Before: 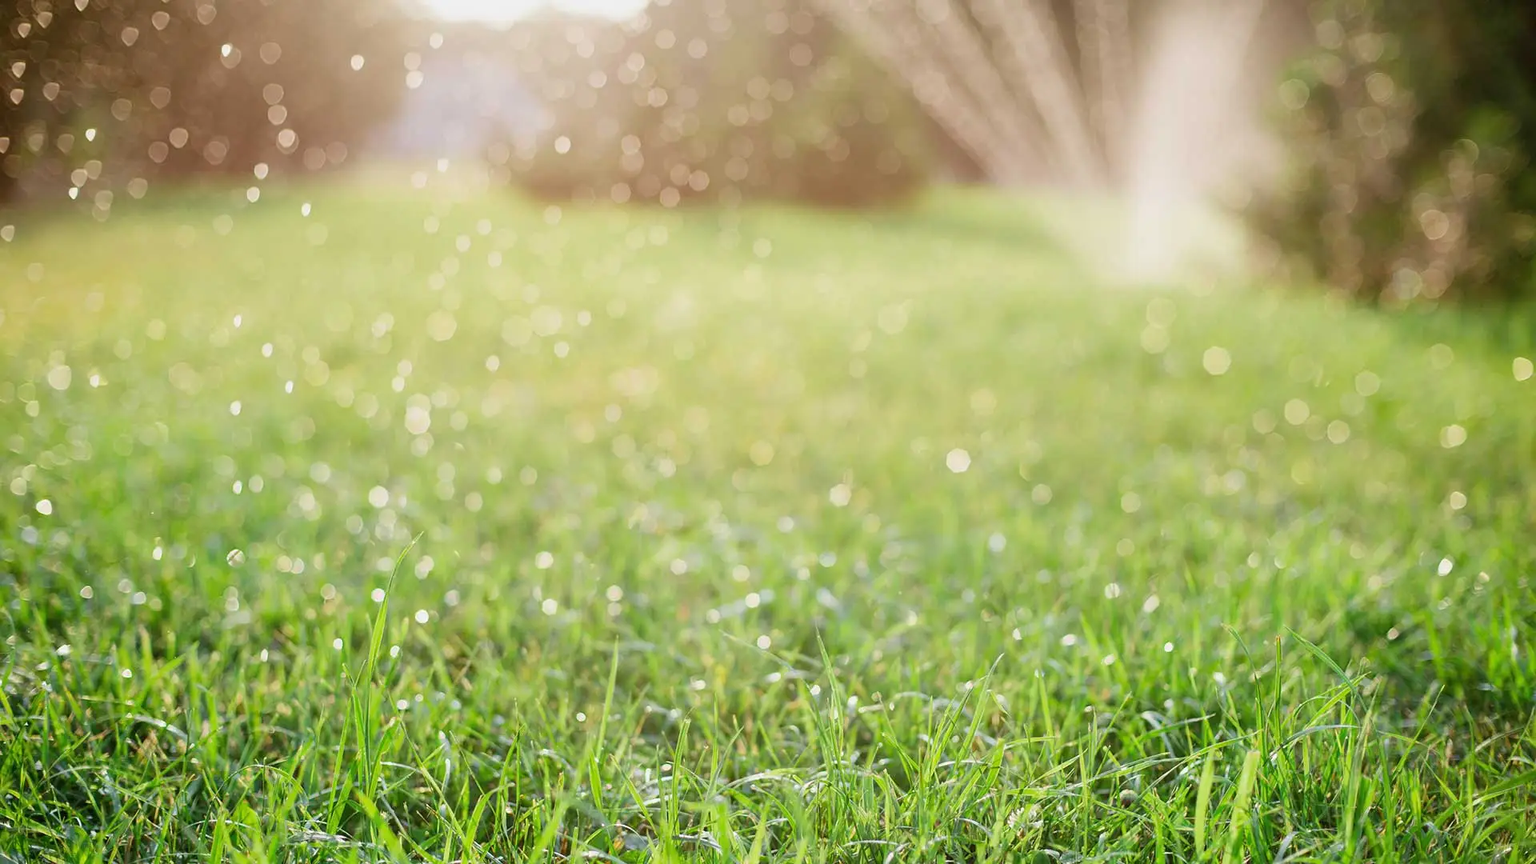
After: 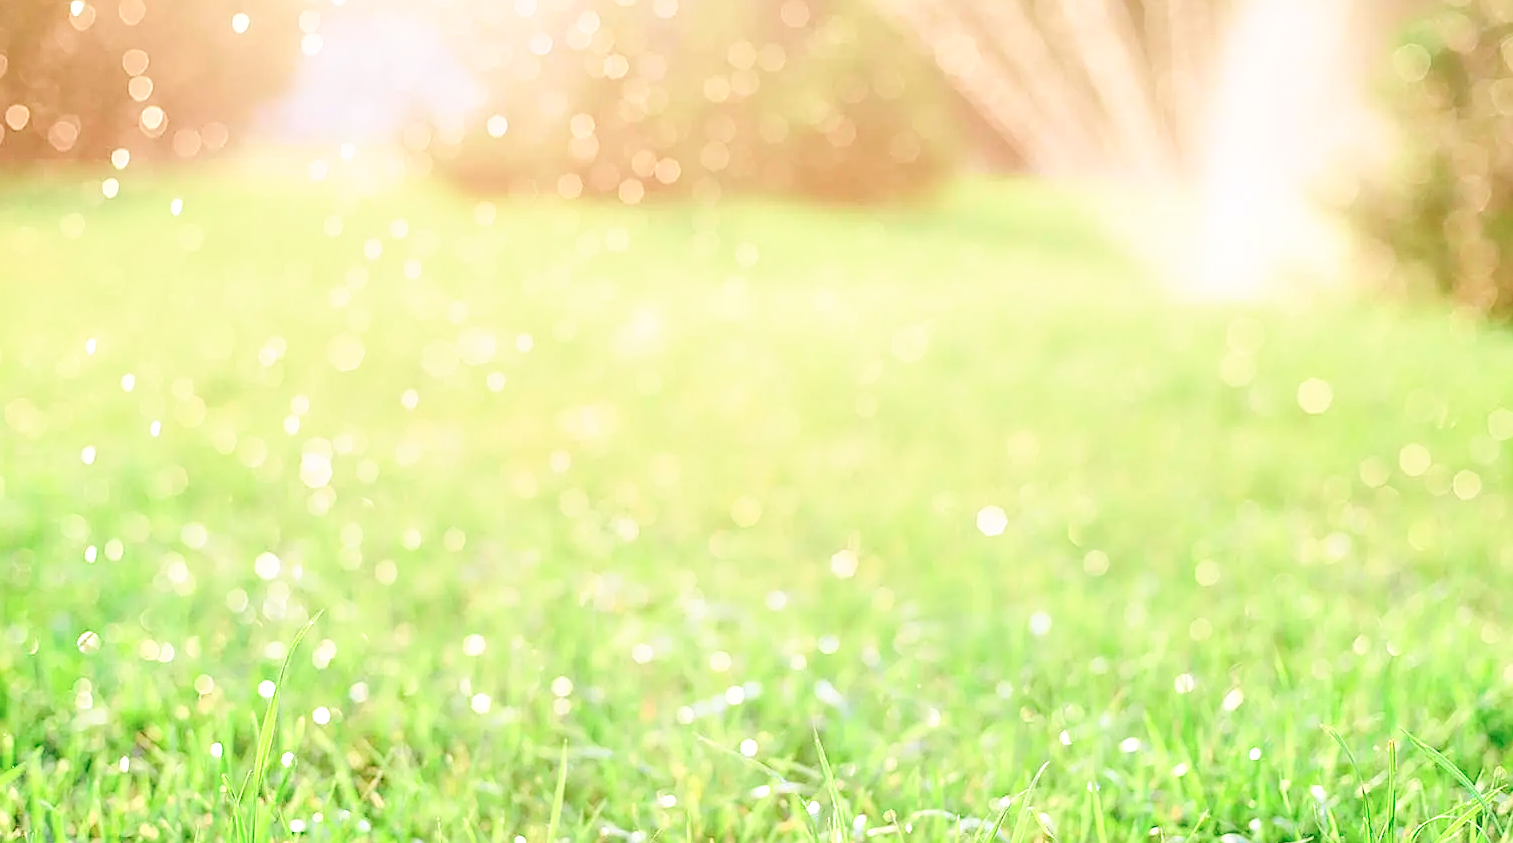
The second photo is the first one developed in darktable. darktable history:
exposure: black level correction 0.001, exposure 0.14 EV, compensate highlight preservation false
local contrast: highlights 99%, shadows 86%, detail 160%, midtone range 0.2
tone curve: curves: ch0 [(0, 0) (0.035, 0.017) (0.131, 0.108) (0.279, 0.279) (0.476, 0.554) (0.617, 0.693) (0.704, 0.77) (0.801, 0.854) (0.895, 0.927) (1, 0.976)]; ch1 [(0, 0) (0.318, 0.278) (0.444, 0.427) (0.493, 0.493) (0.537, 0.547) (0.594, 0.616) (0.746, 0.764) (1, 1)]; ch2 [(0, 0) (0.316, 0.292) (0.381, 0.37) (0.423, 0.448) (0.476, 0.482) (0.502, 0.498) (0.529, 0.532) (0.583, 0.608) (0.639, 0.657) (0.7, 0.7) (0.861, 0.808) (1, 0.951)], color space Lab, independent channels, preserve colors none
base curve: curves: ch0 [(0, 0) (0.028, 0.03) (0.121, 0.232) (0.46, 0.748) (0.859, 0.968) (1, 1)], preserve colors none
contrast brightness saturation: brightness 0.15
crop and rotate: left 10.77%, top 5.1%, right 10.41%, bottom 16.76%
sharpen: on, module defaults
rgb curve: curves: ch0 [(0, 0) (0.175, 0.154) (0.785, 0.663) (1, 1)]
